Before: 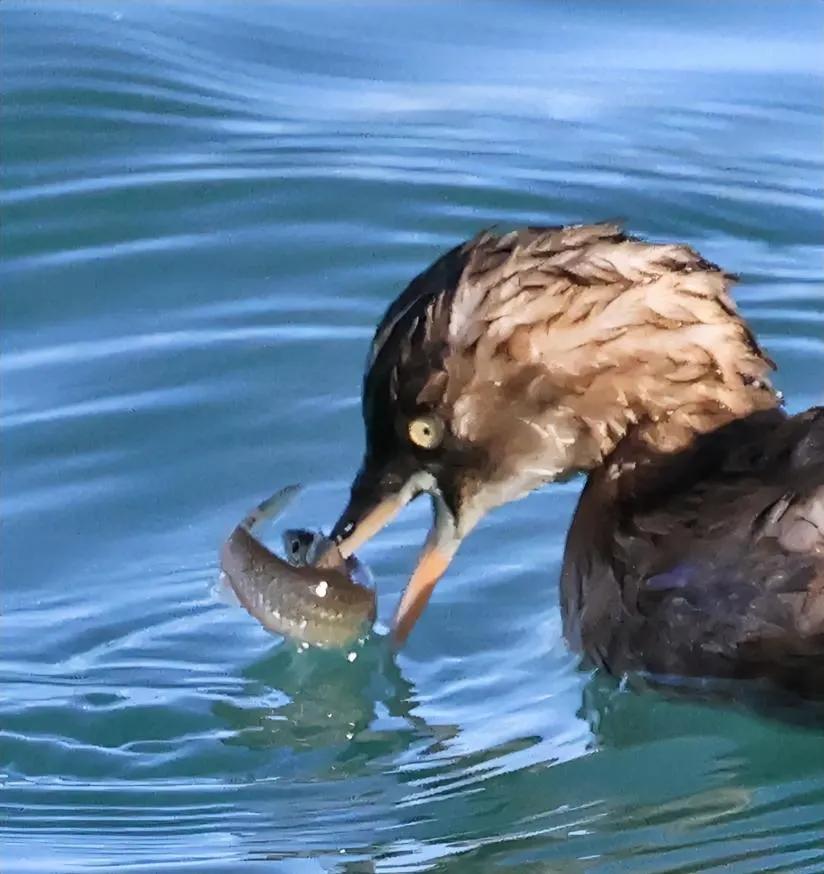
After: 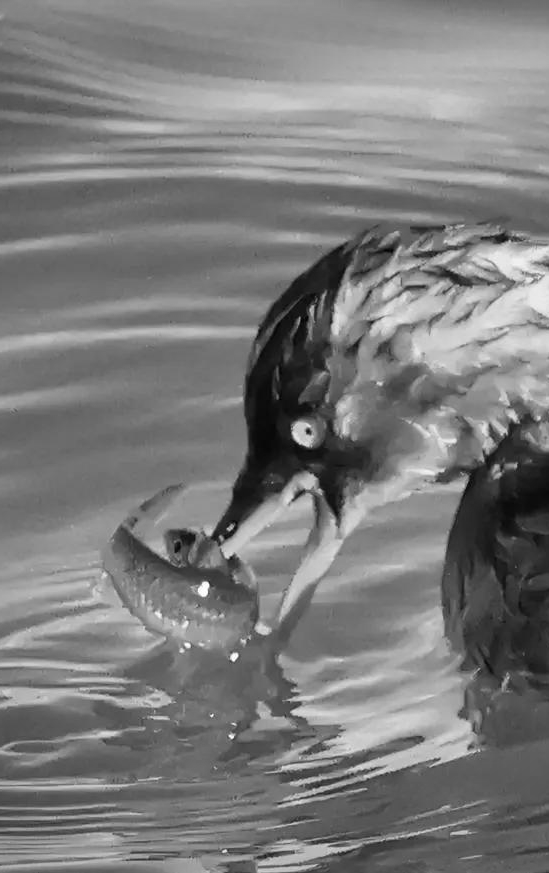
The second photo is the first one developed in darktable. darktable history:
monochrome: on, module defaults
vignetting: on, module defaults
crop and rotate: left 14.385%, right 18.948%
